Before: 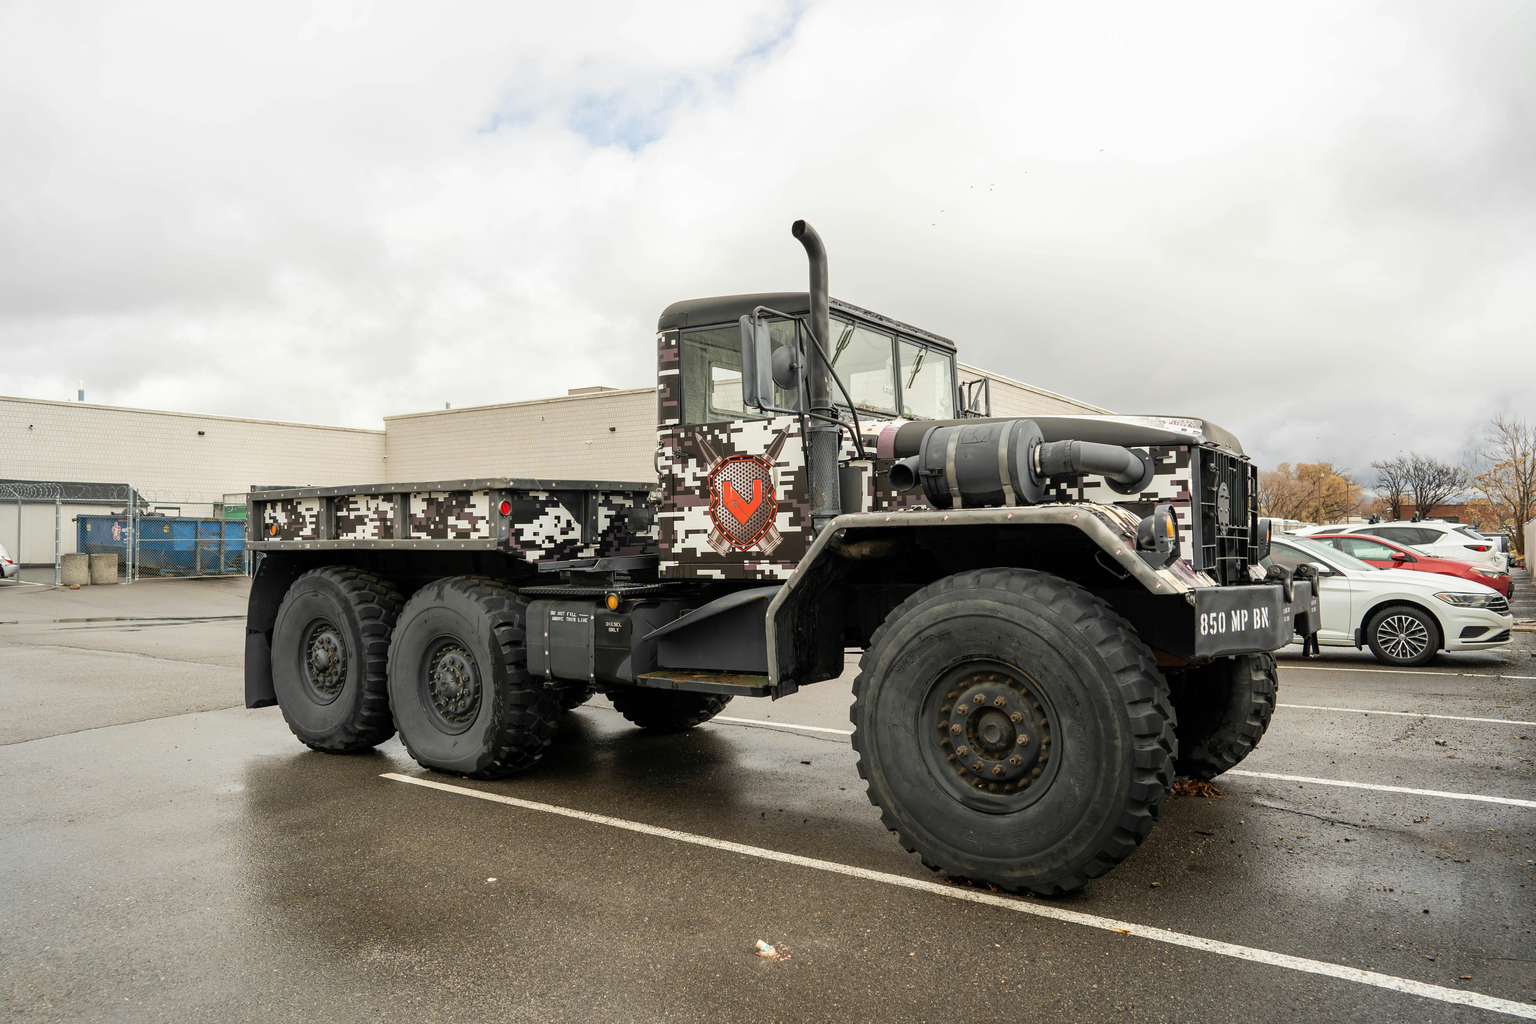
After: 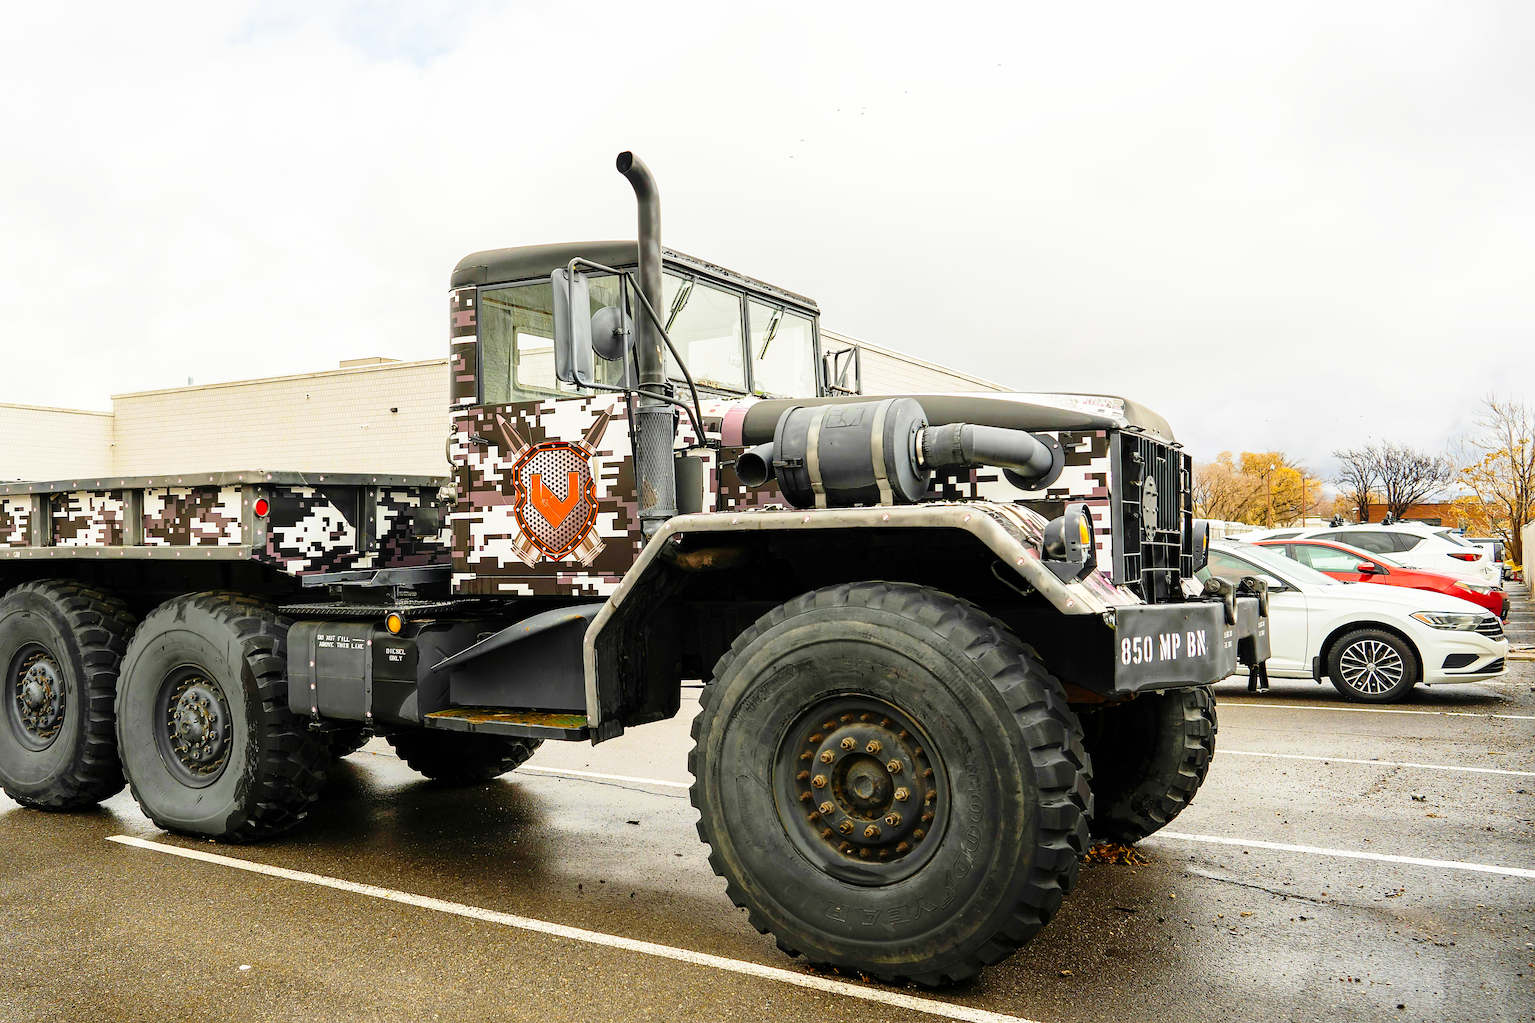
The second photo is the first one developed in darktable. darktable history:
base curve: curves: ch0 [(0, 0) (0.028, 0.03) (0.121, 0.232) (0.46, 0.748) (0.859, 0.968) (1, 1)], preserve colors none
color balance rgb: perceptual saturation grading › global saturation 40%, global vibrance 15%
crop: left 19.159%, top 9.58%, bottom 9.58%
sharpen: on, module defaults
